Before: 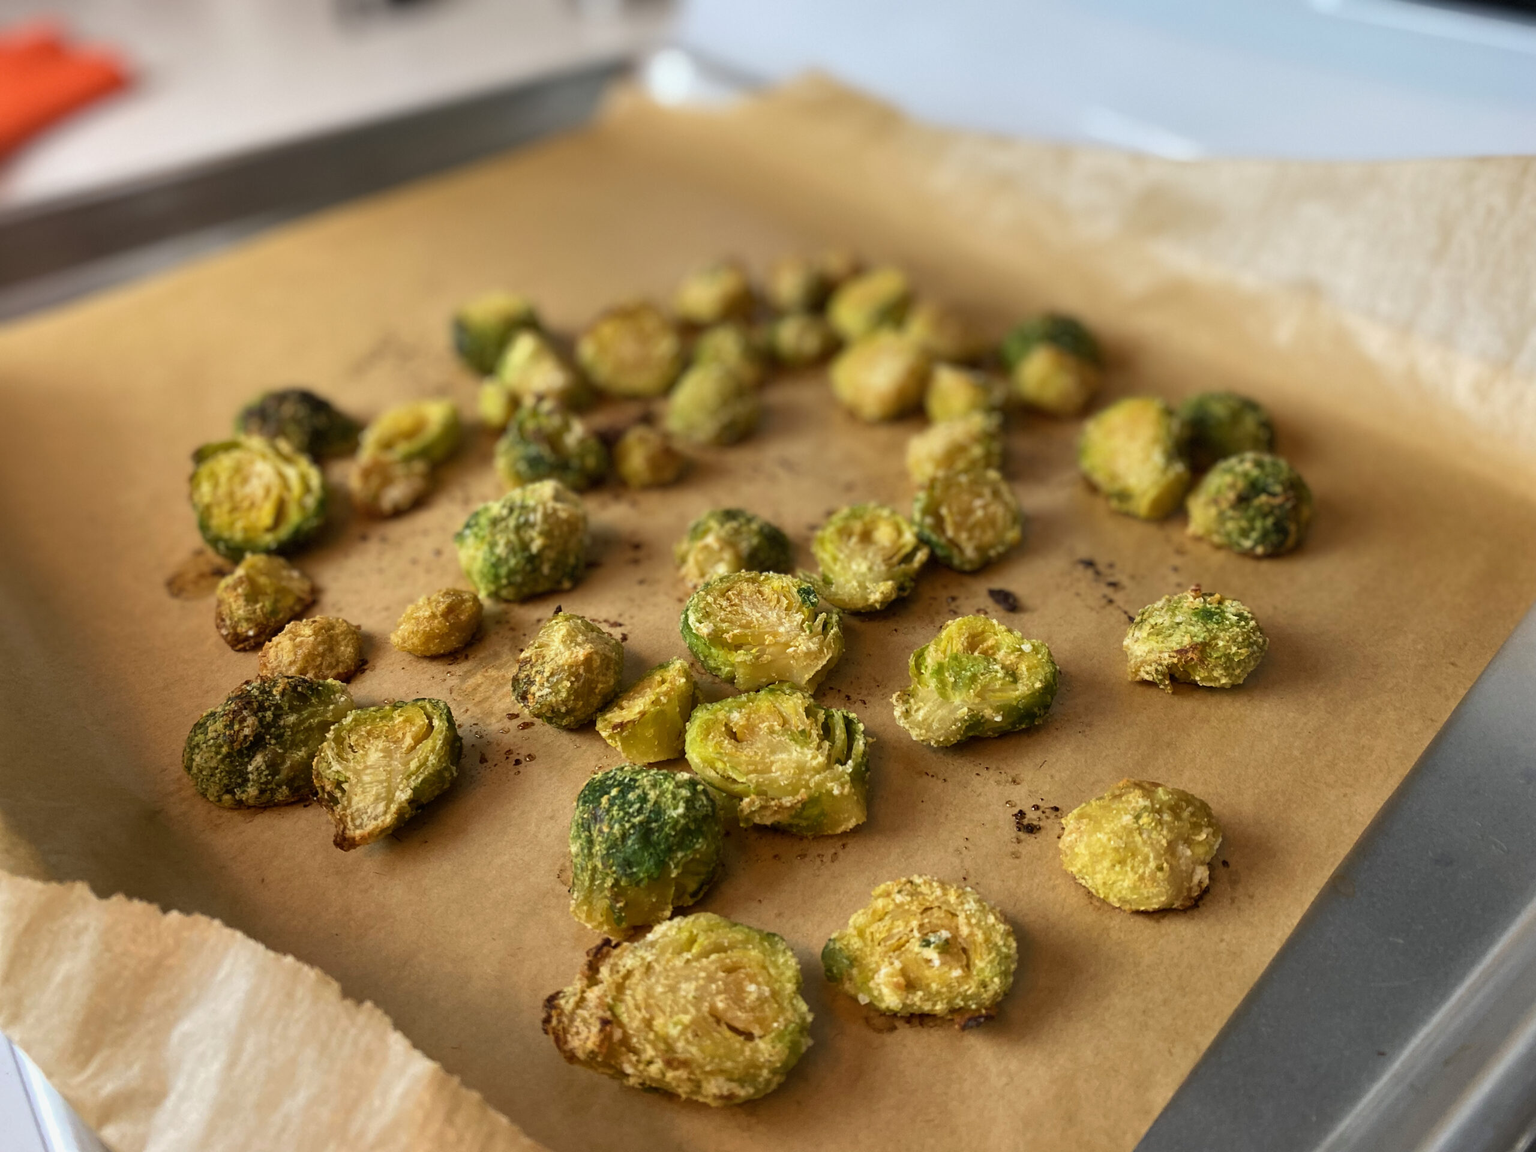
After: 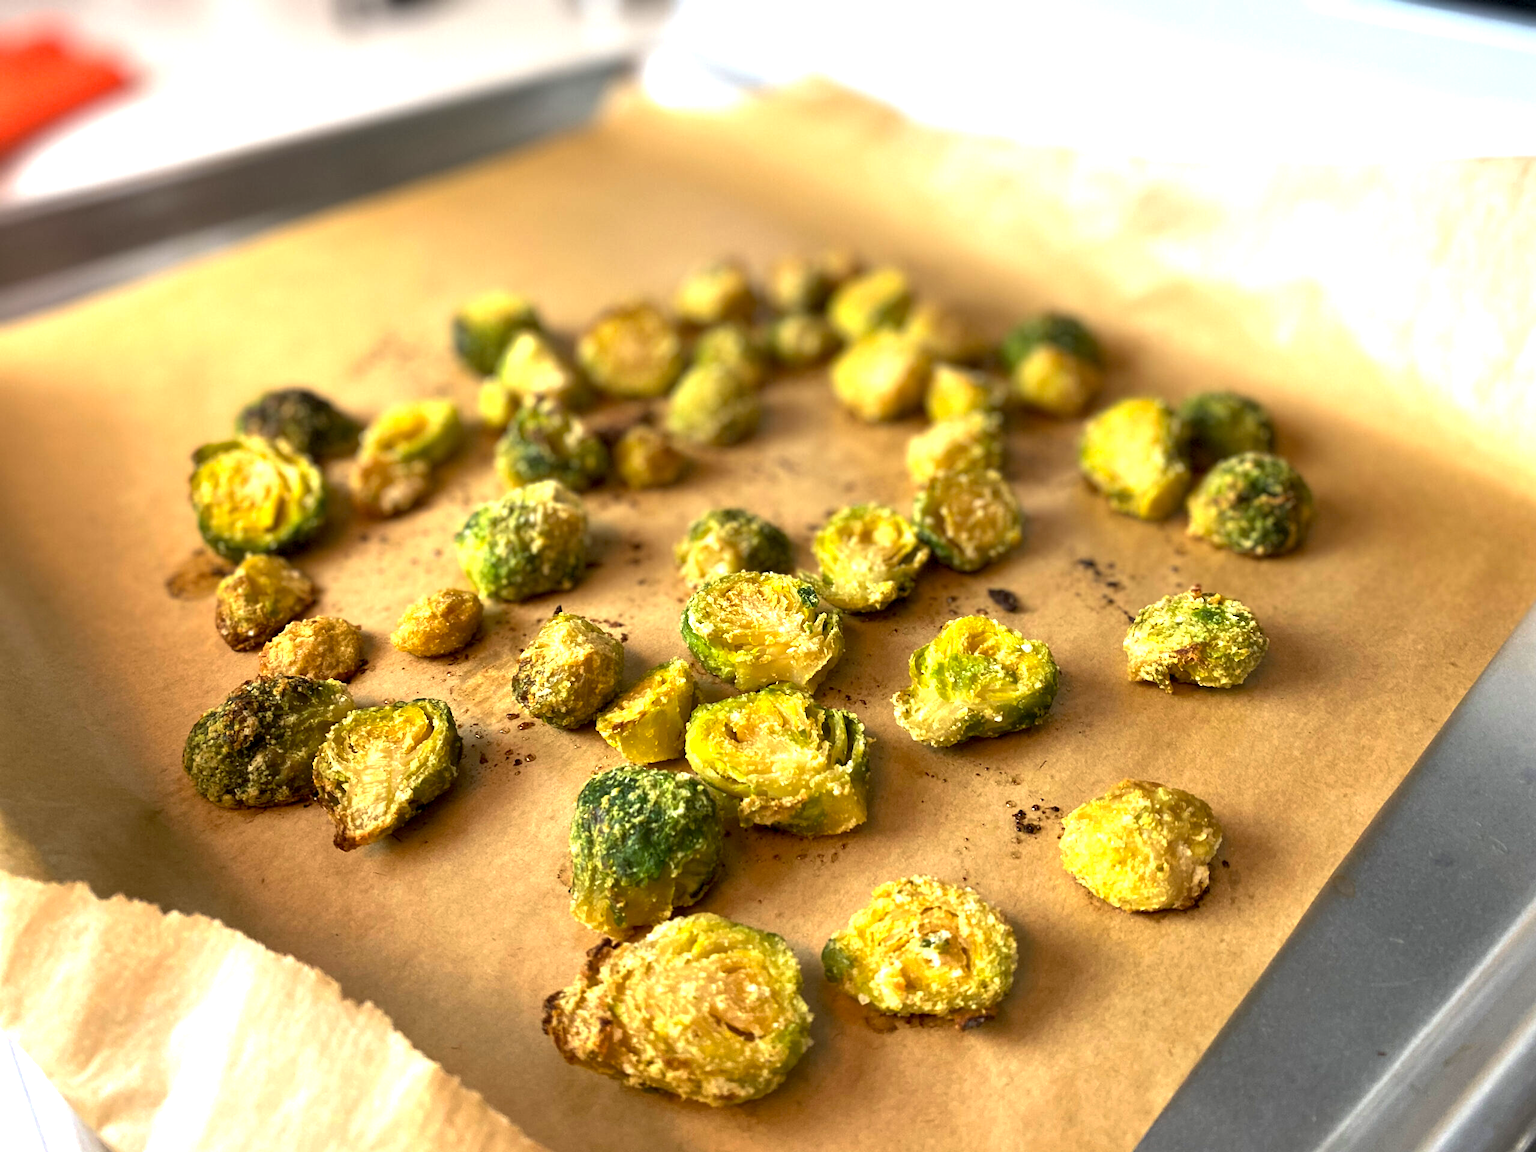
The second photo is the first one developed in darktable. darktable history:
exposure: black level correction 0, exposure 1.099 EV, compensate highlight preservation false
tone curve: curves: ch0 [(0, 0) (0.8, 0.757) (1, 1)], preserve colors none
